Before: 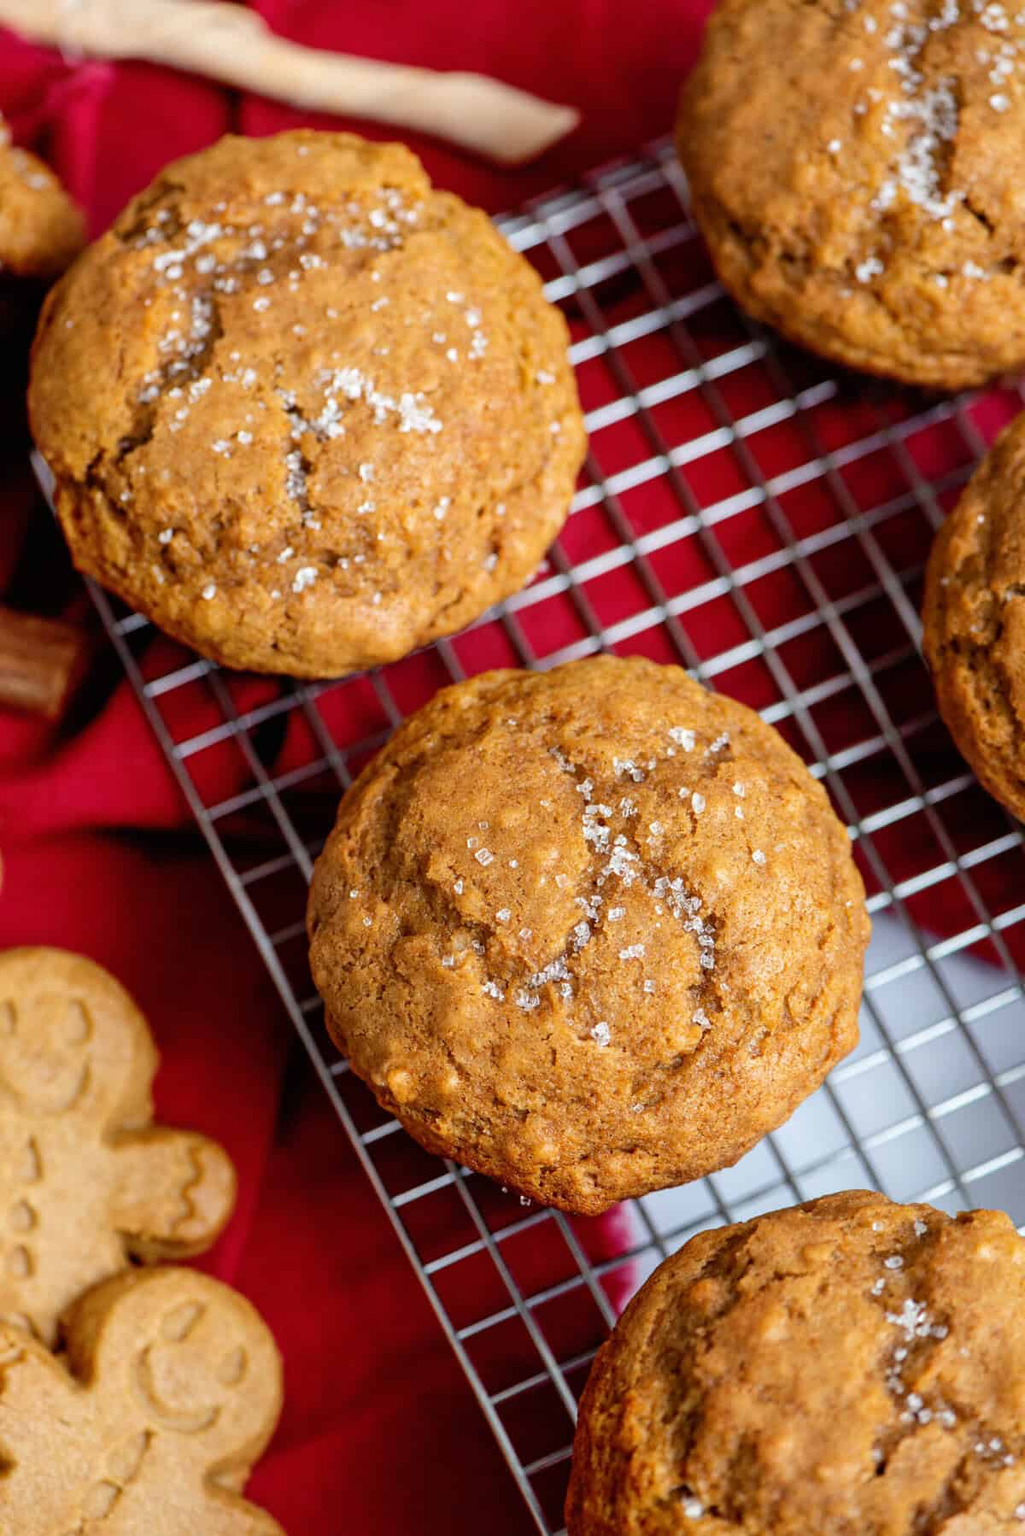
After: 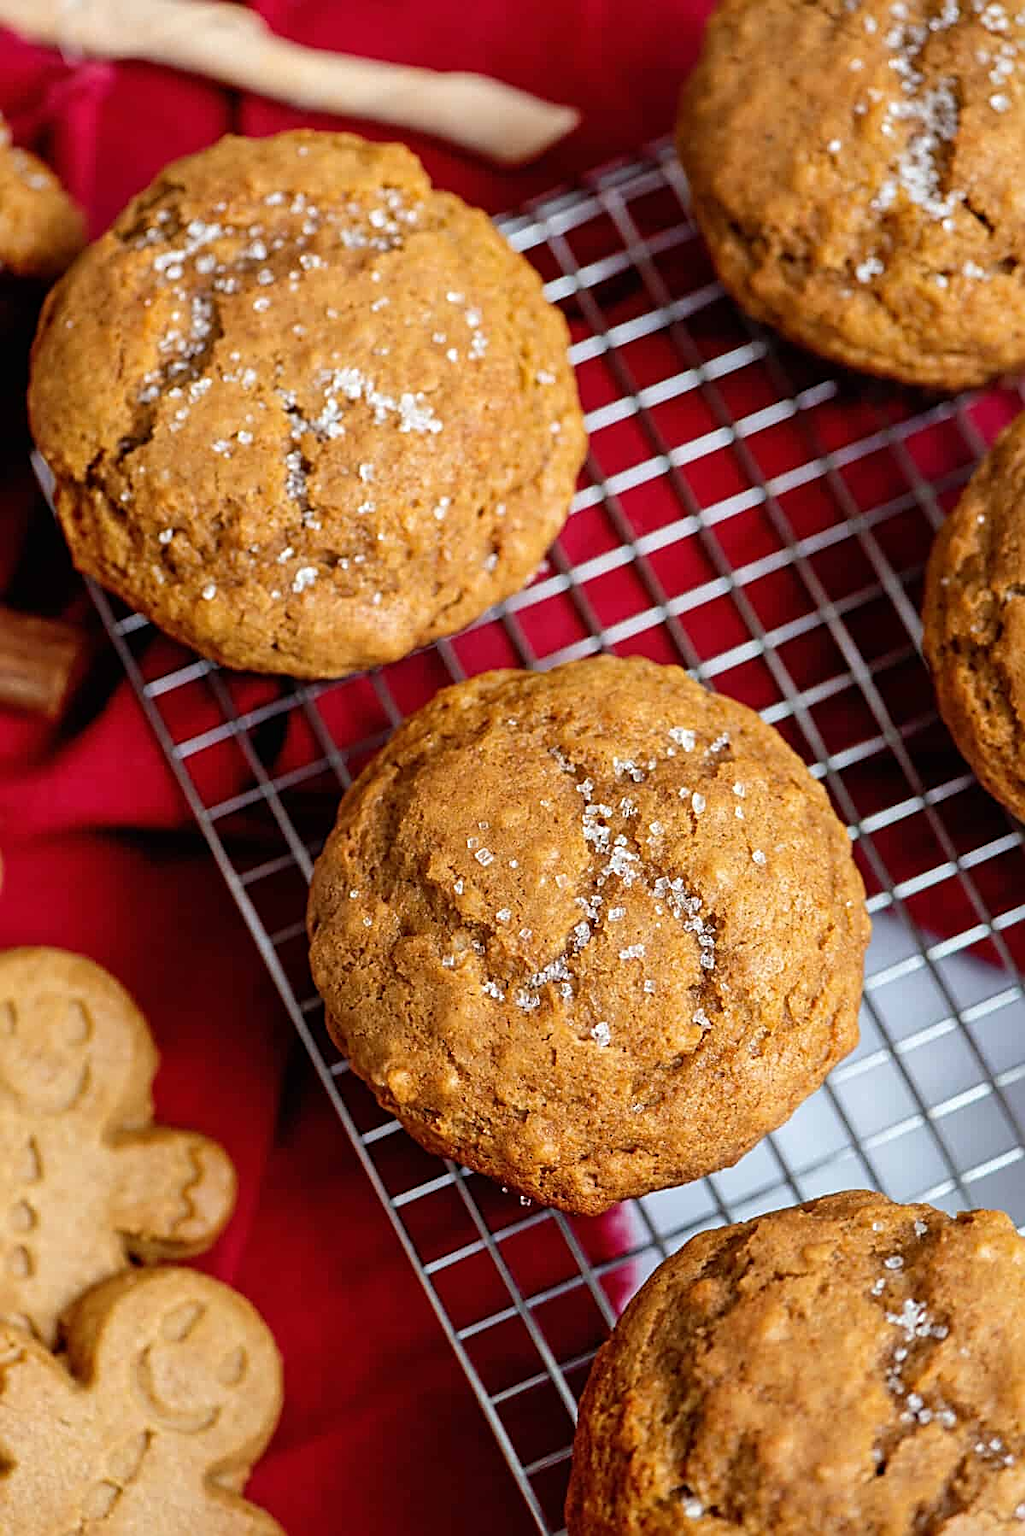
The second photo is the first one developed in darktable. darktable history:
sharpen: radius 2.695, amount 0.671
